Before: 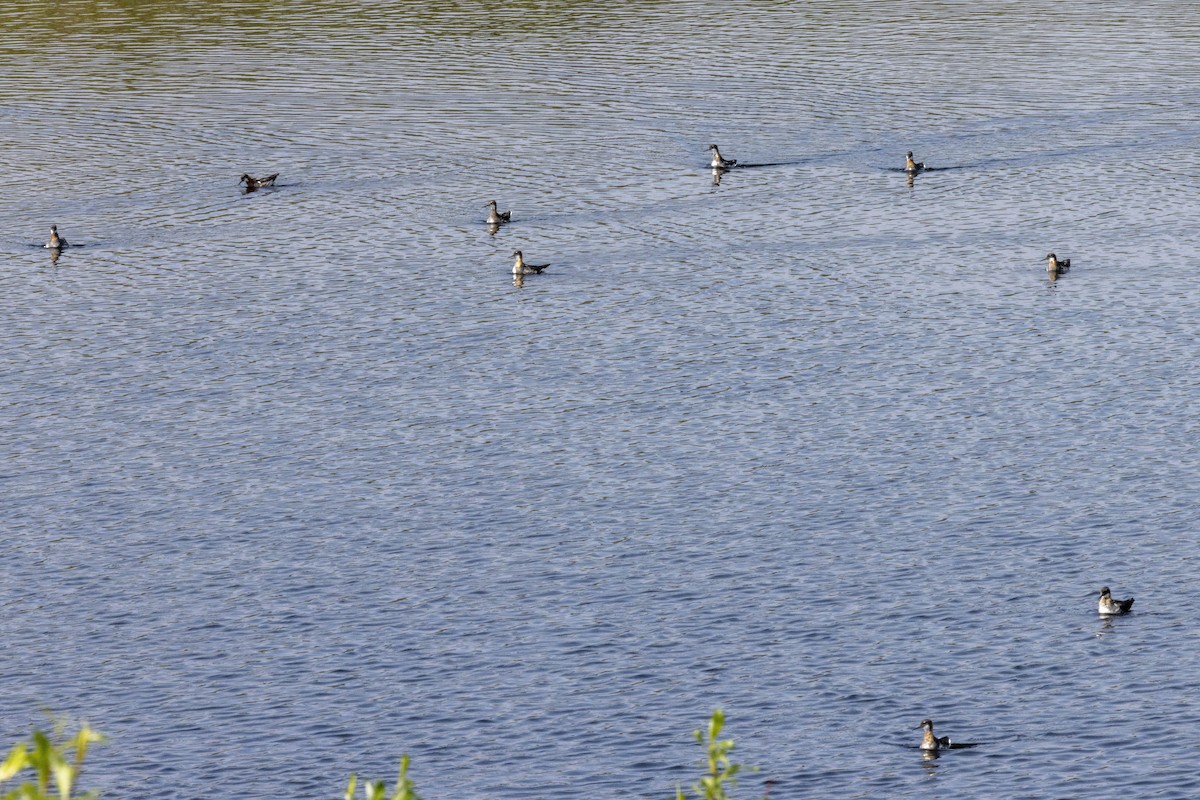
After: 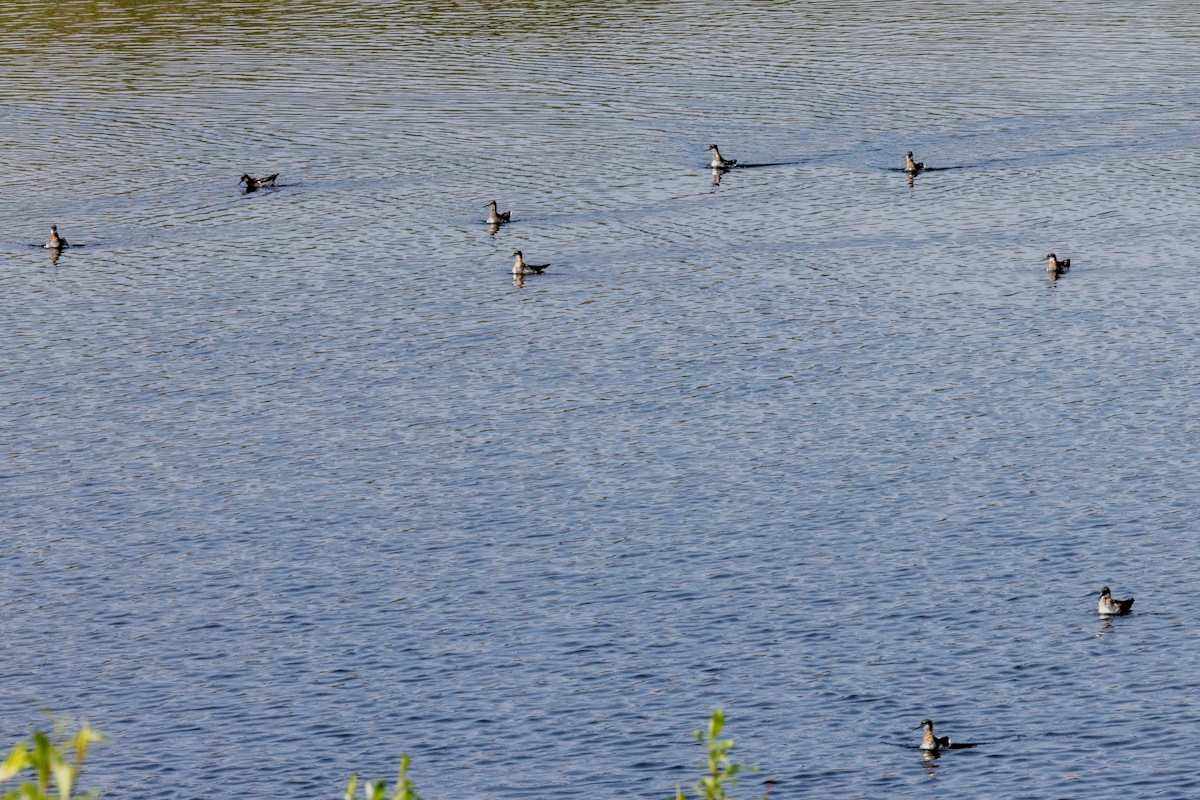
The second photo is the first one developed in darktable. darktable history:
filmic rgb: black relative exposure -7.97 EV, white relative exposure 4.03 EV, hardness 4.19, latitude 49.34%, contrast 1.101
exposure: exposure -0.146 EV, compensate highlight preservation false
